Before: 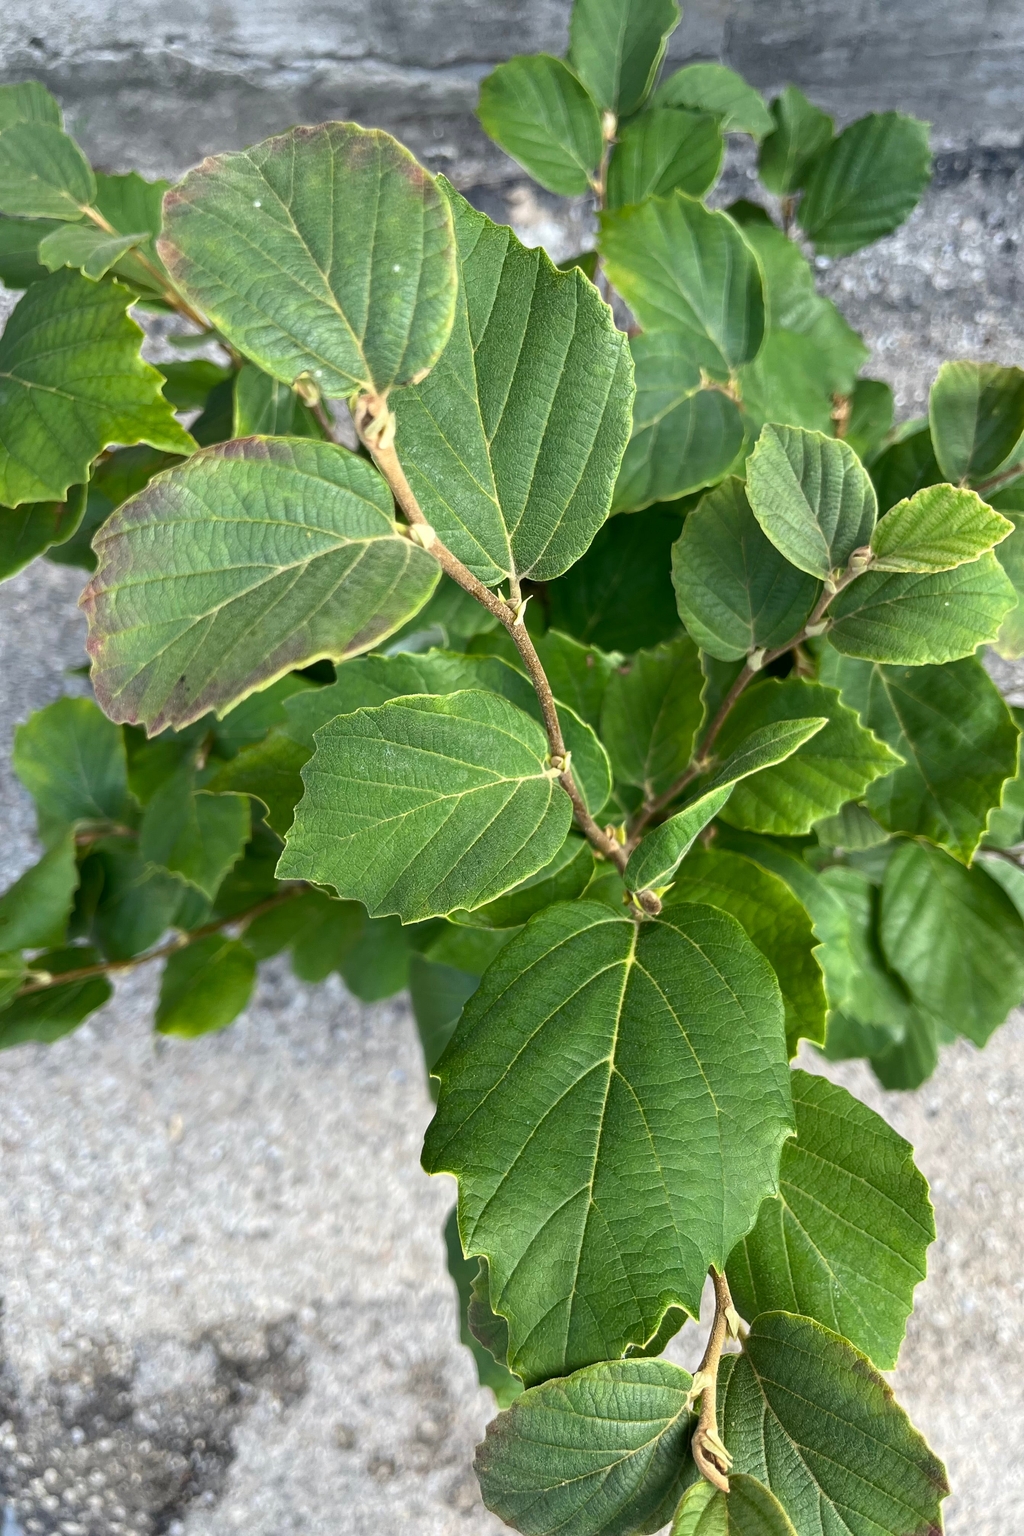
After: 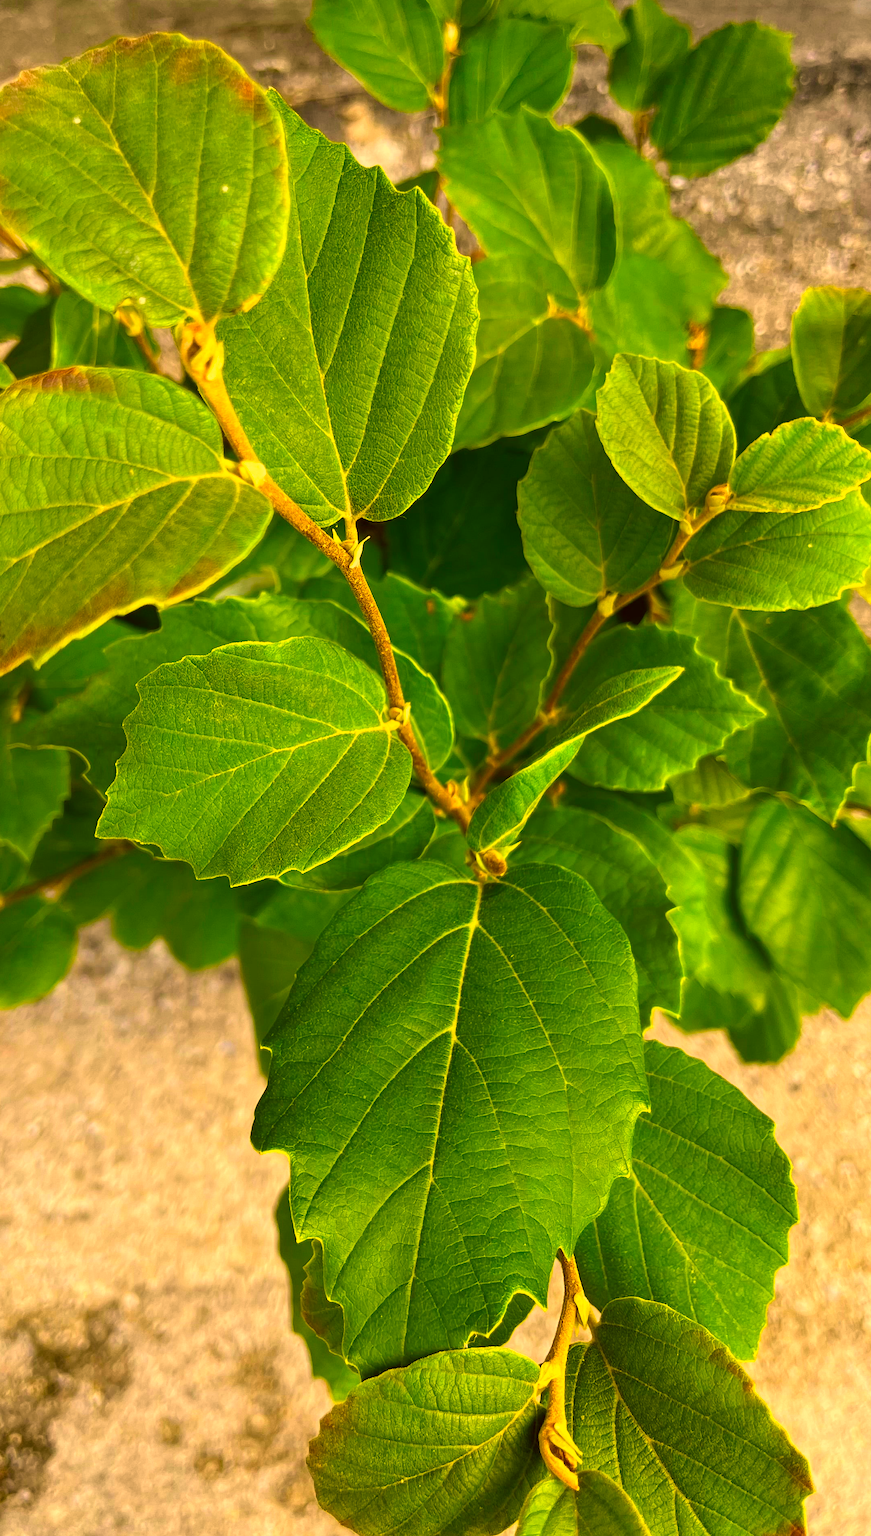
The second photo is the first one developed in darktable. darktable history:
color correction: highlights a* 11.07, highlights b* 30.1, shadows a* 2.68, shadows b* 18.06, saturation 1.72
crop and rotate: left 18.096%, top 5.951%, right 1.787%
